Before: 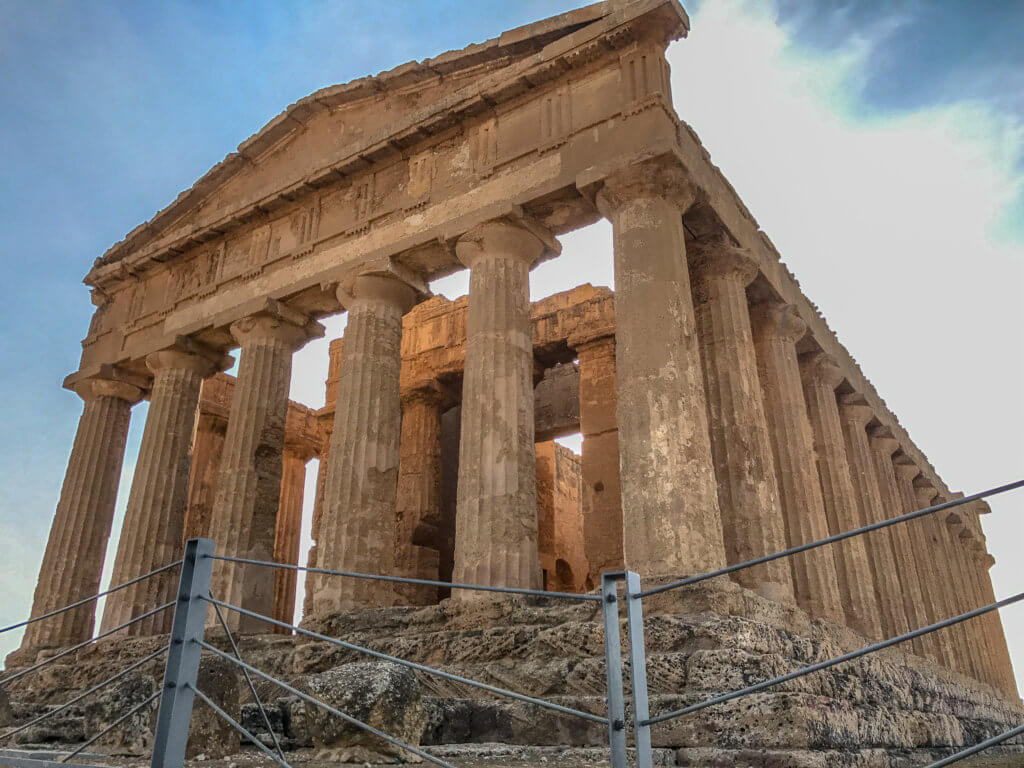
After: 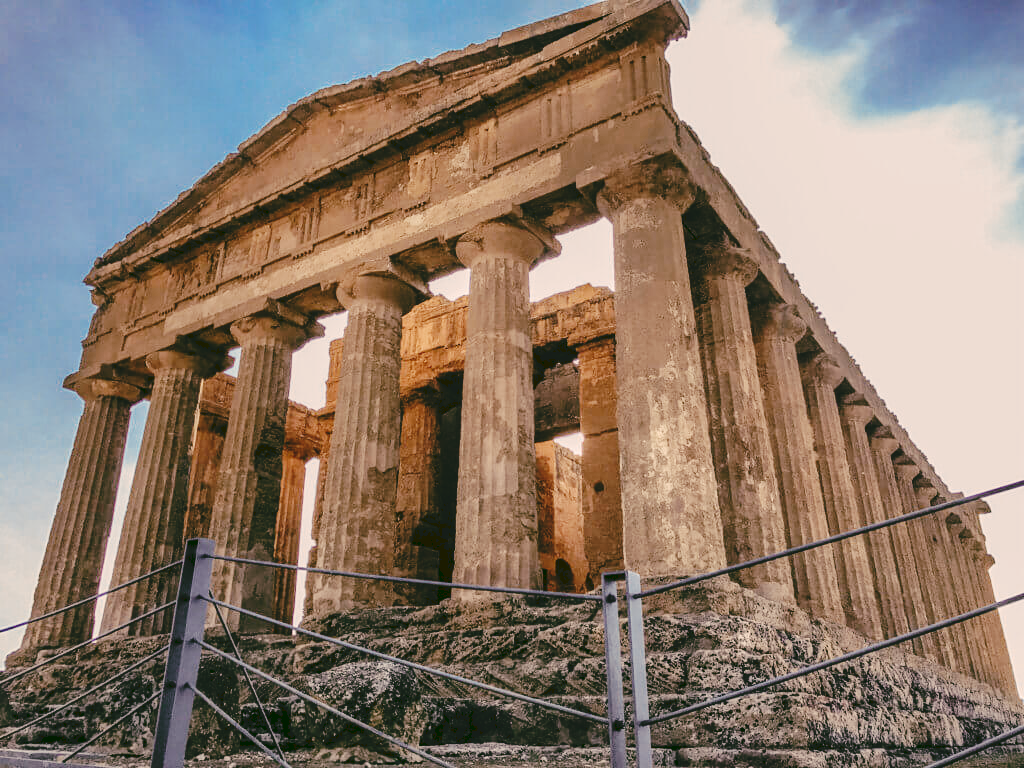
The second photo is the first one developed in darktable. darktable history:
tone curve: curves: ch0 [(0, 0) (0.003, 0.084) (0.011, 0.084) (0.025, 0.084) (0.044, 0.084) (0.069, 0.085) (0.1, 0.09) (0.136, 0.1) (0.177, 0.119) (0.224, 0.144) (0.277, 0.205) (0.335, 0.298) (0.399, 0.417) (0.468, 0.525) (0.543, 0.631) (0.623, 0.72) (0.709, 0.8) (0.801, 0.867) (0.898, 0.934) (1, 1)], preserve colors none
color look up table: target L [97.04, 89.38, 89.2, 82.34, 61.66, 64.88, 55.54, 58.46, 42.03, 40.47, 36.85, 12.63, 201.2, 79.6, 76.17, 77.58, 75.78, 65.18, 59.81, 62.67, 53.69, 45.18, 42.19, 32.83, 21.45, 9.01, 87.05, 81.48, 89.23, 78.87, 81.6, 67.42, 50.19, 59.85, 66.41, 45.3, 44.08, 39.36, 25.62, 30.73, 16.23, 85.55, 80.14, 63.62, 48.66, 53.32, 46.34, 33.46, 7.568], target a [13.5, -7.858, -4.678, -27.6, -26.25, -11.94, -30.06, -16.78, -19.8, -10.04, -5.401, -41.19, 0, 8.571, 5.028, 25.46, 12.73, 23.99, 46.57, 43.08, 44.2, 21.82, 31.12, 7.898, 28.05, -11.69, 21.48, 17.51, 28.42, 25.79, 27.41, 46.16, 8.735, 20.77, 45.16, 25.71, 4.332, 41.1, 8.819, 35.63, 30.08, -0.273, -36.53, -13.61, -10.08, -16.72, 2.178, -5.436, -24.76], target b [19.64, 34.49, 25.6, 19.94, -0.427, 12.8, 18.26, 24.93, 9.42, 0.793, 12.98, 20.86, -0.001, 53.81, 25.57, 17.05, 15, 35.73, 42.51, 9.799, 18.47, 9.68, 30.4, 39.22, 36.21, 14.69, 10.87, 6.494, 6.312, -8.159, -1.145, 3.292, -10.55, -5.453, -20.17, -34.18, -1.199, -1.667, -4.345, -39.27, -30.54, 3.304, -11.07, -22.54, -32.11, -8.54, -46.37, -15.2, 12.16], num patches 49
